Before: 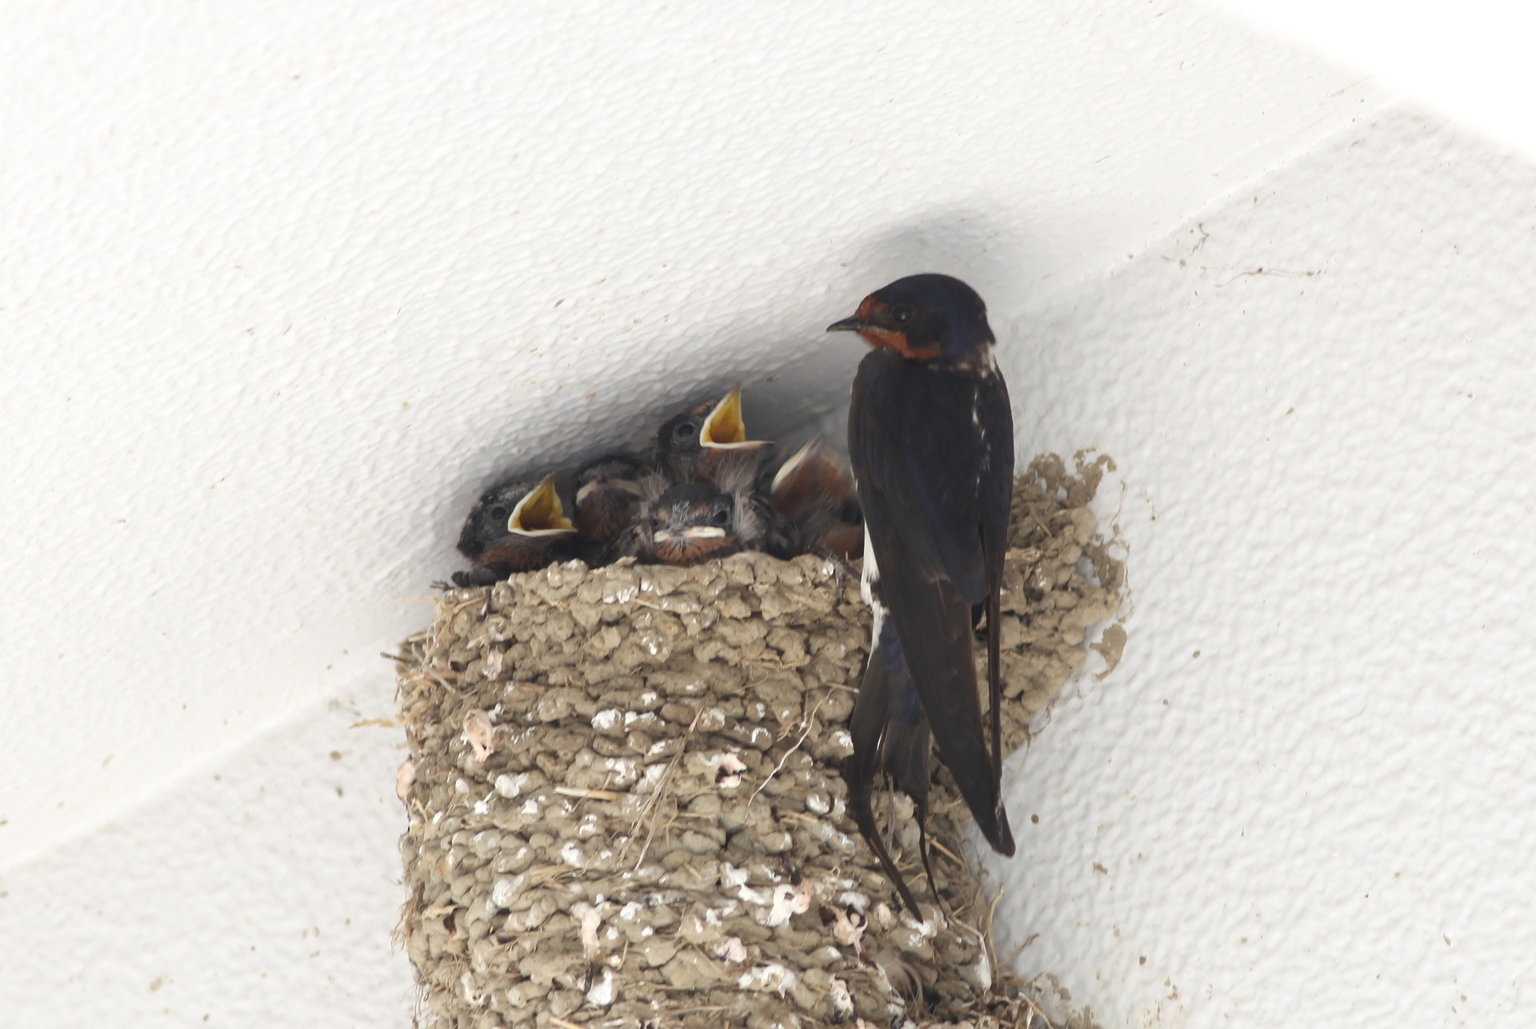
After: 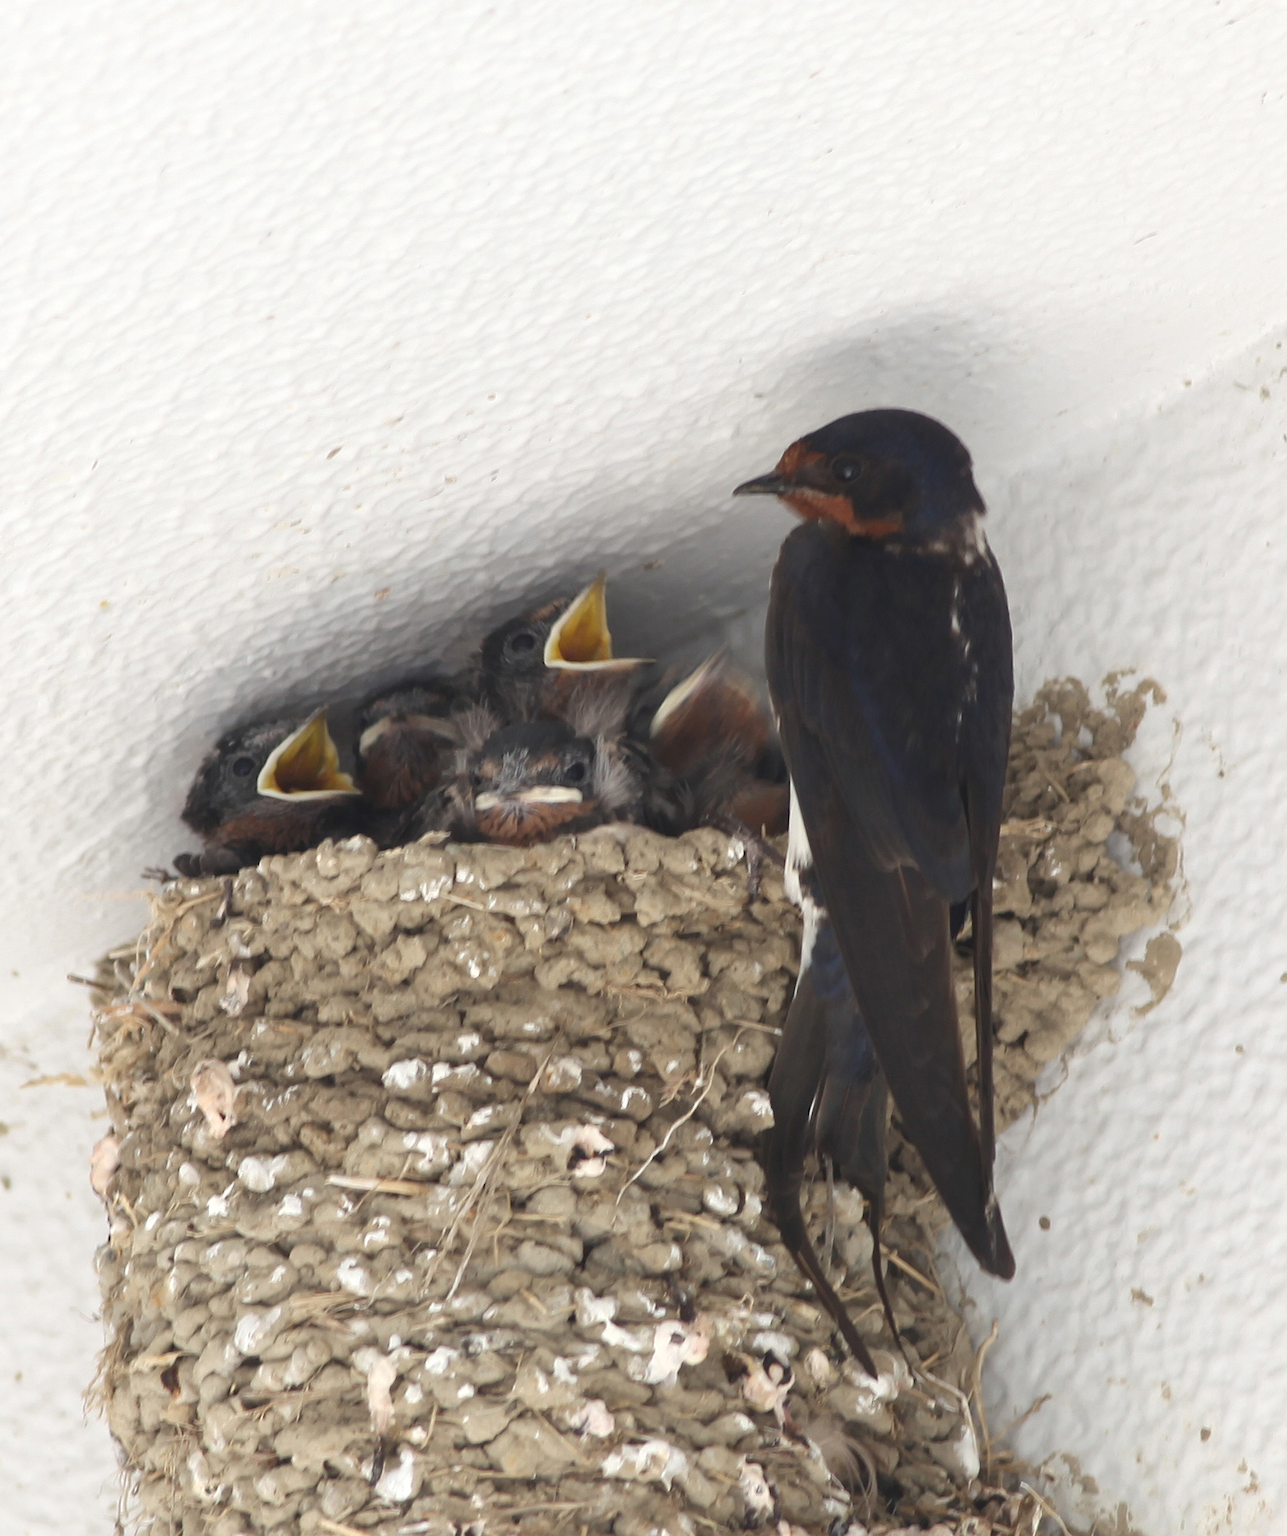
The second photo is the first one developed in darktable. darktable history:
crop: left 21.859%, right 21.984%, bottom 0.003%
